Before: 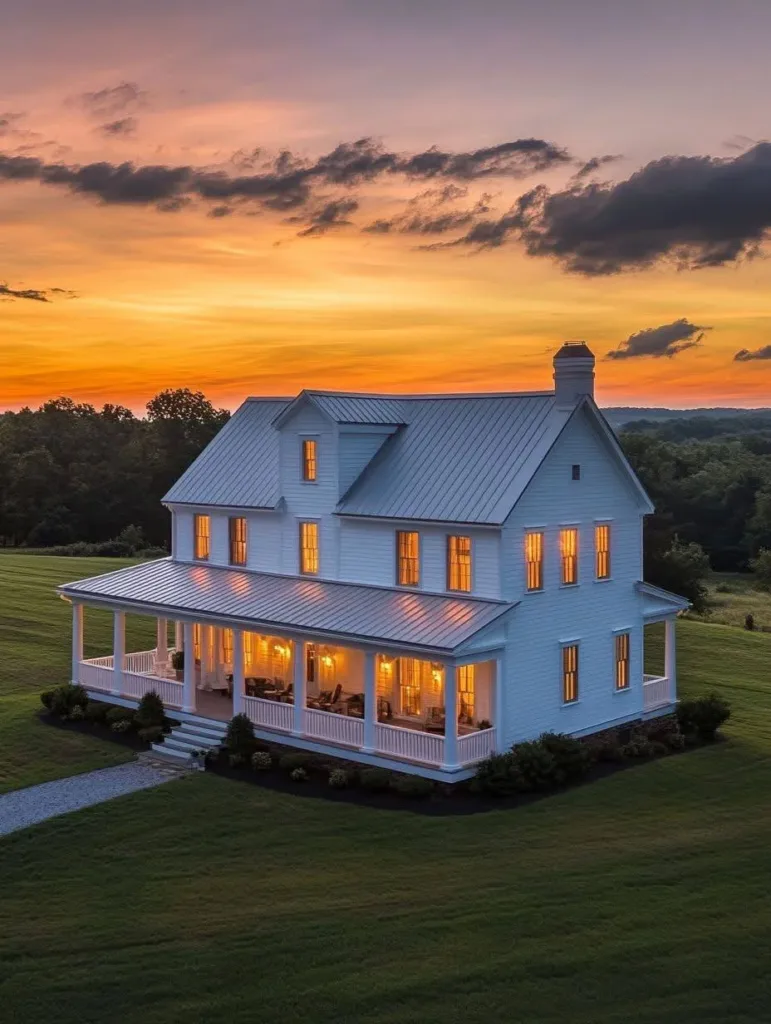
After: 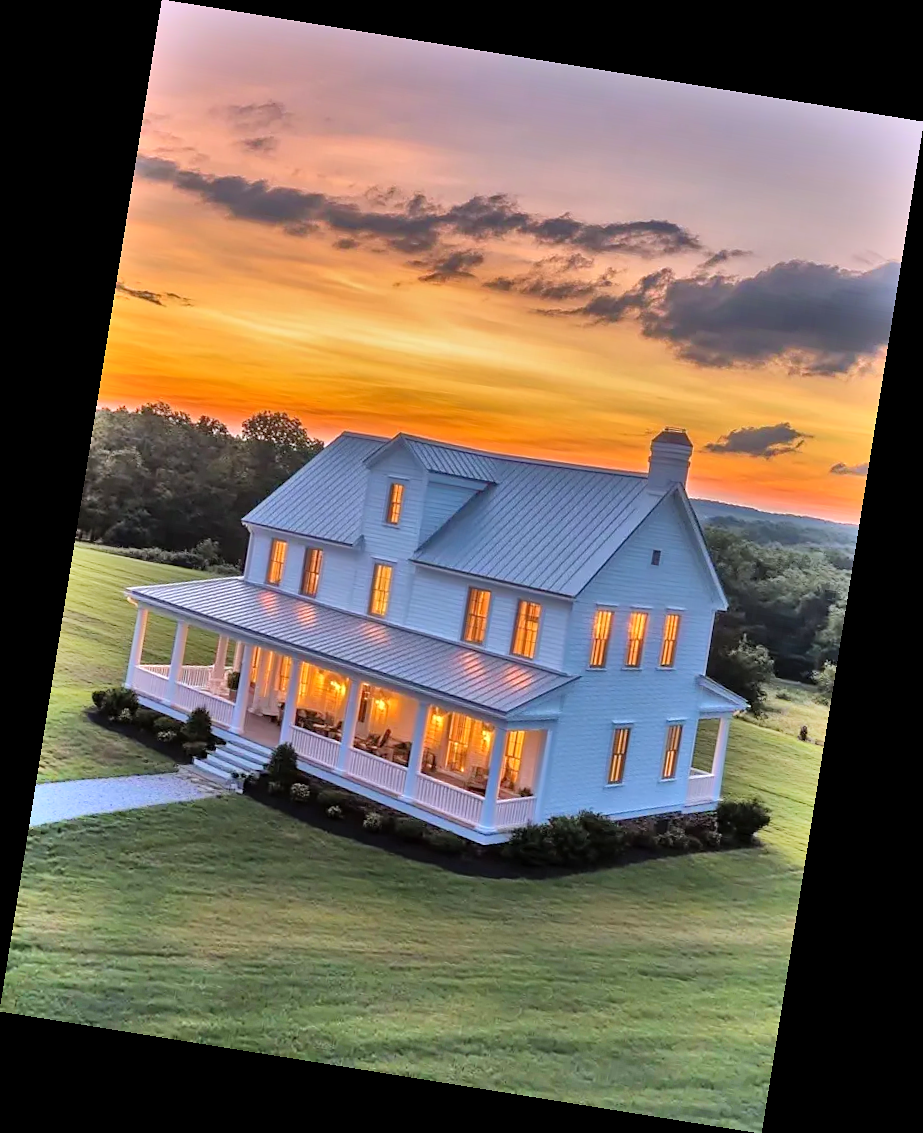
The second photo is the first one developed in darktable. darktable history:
white balance: red 0.983, blue 1.036
rotate and perspective: rotation 9.12°, automatic cropping off
tone equalizer: -7 EV 0.15 EV, -6 EV 0.6 EV, -5 EV 1.15 EV, -4 EV 1.33 EV, -3 EV 1.15 EV, -2 EV 0.6 EV, -1 EV 0.15 EV, mask exposure compensation -0.5 EV
sharpen: radius 1.559, amount 0.373, threshold 1.271
shadows and highlights: shadows 75, highlights -60.85, soften with gaussian
